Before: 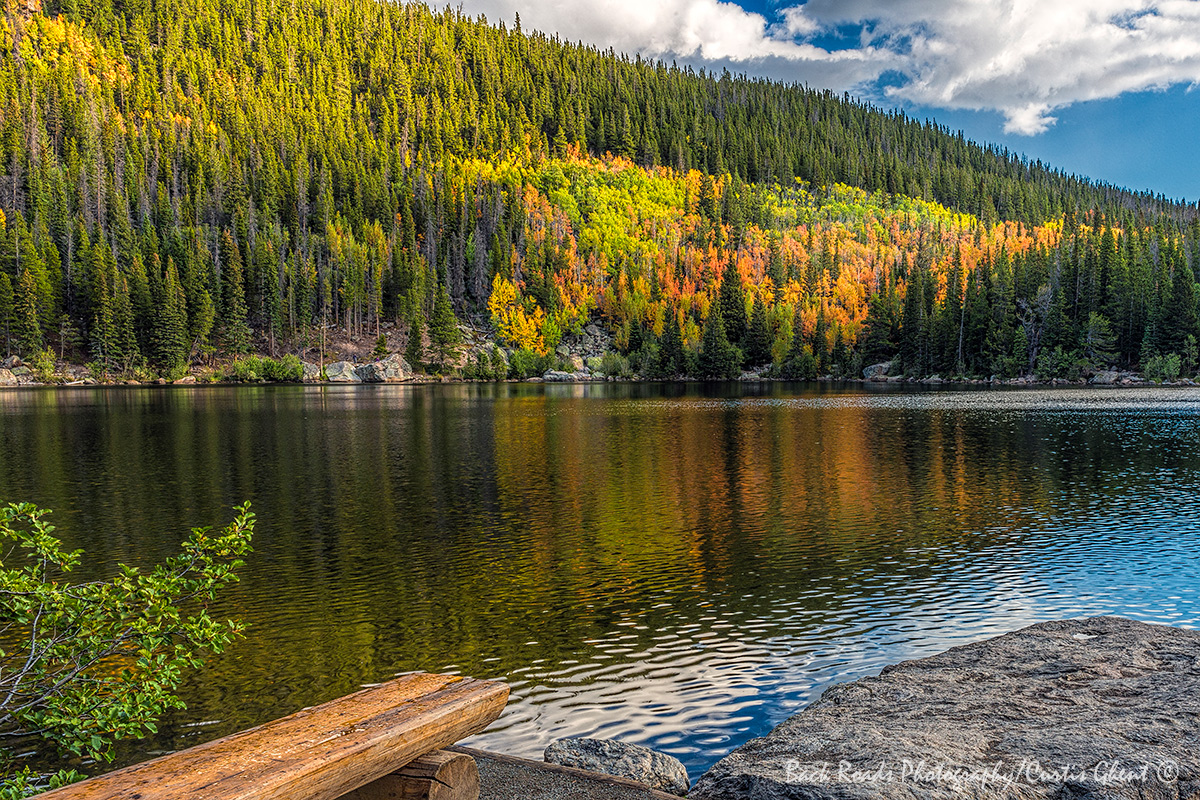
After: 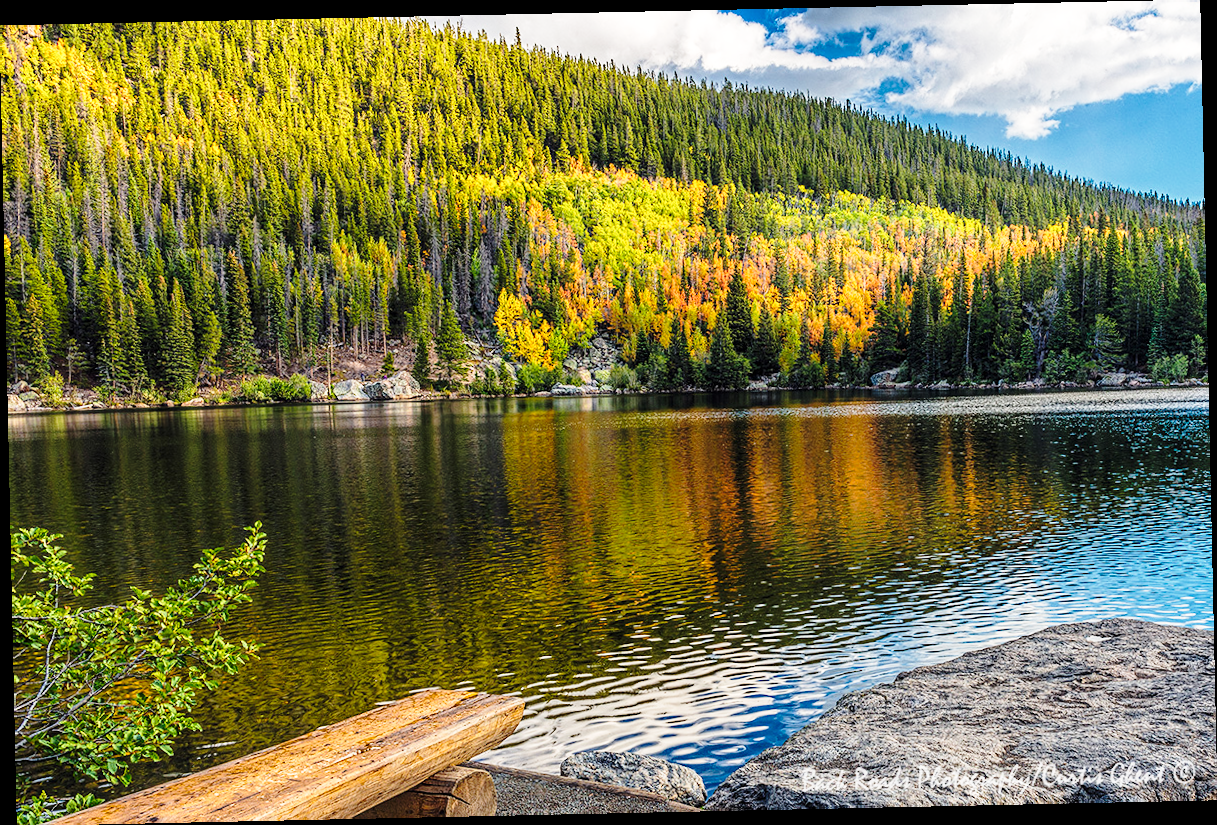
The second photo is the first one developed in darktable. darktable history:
base curve: curves: ch0 [(0, 0) (0.028, 0.03) (0.121, 0.232) (0.46, 0.748) (0.859, 0.968) (1, 1)], preserve colors none
rotate and perspective: rotation -1.24°, automatic cropping off
color balance: on, module defaults
